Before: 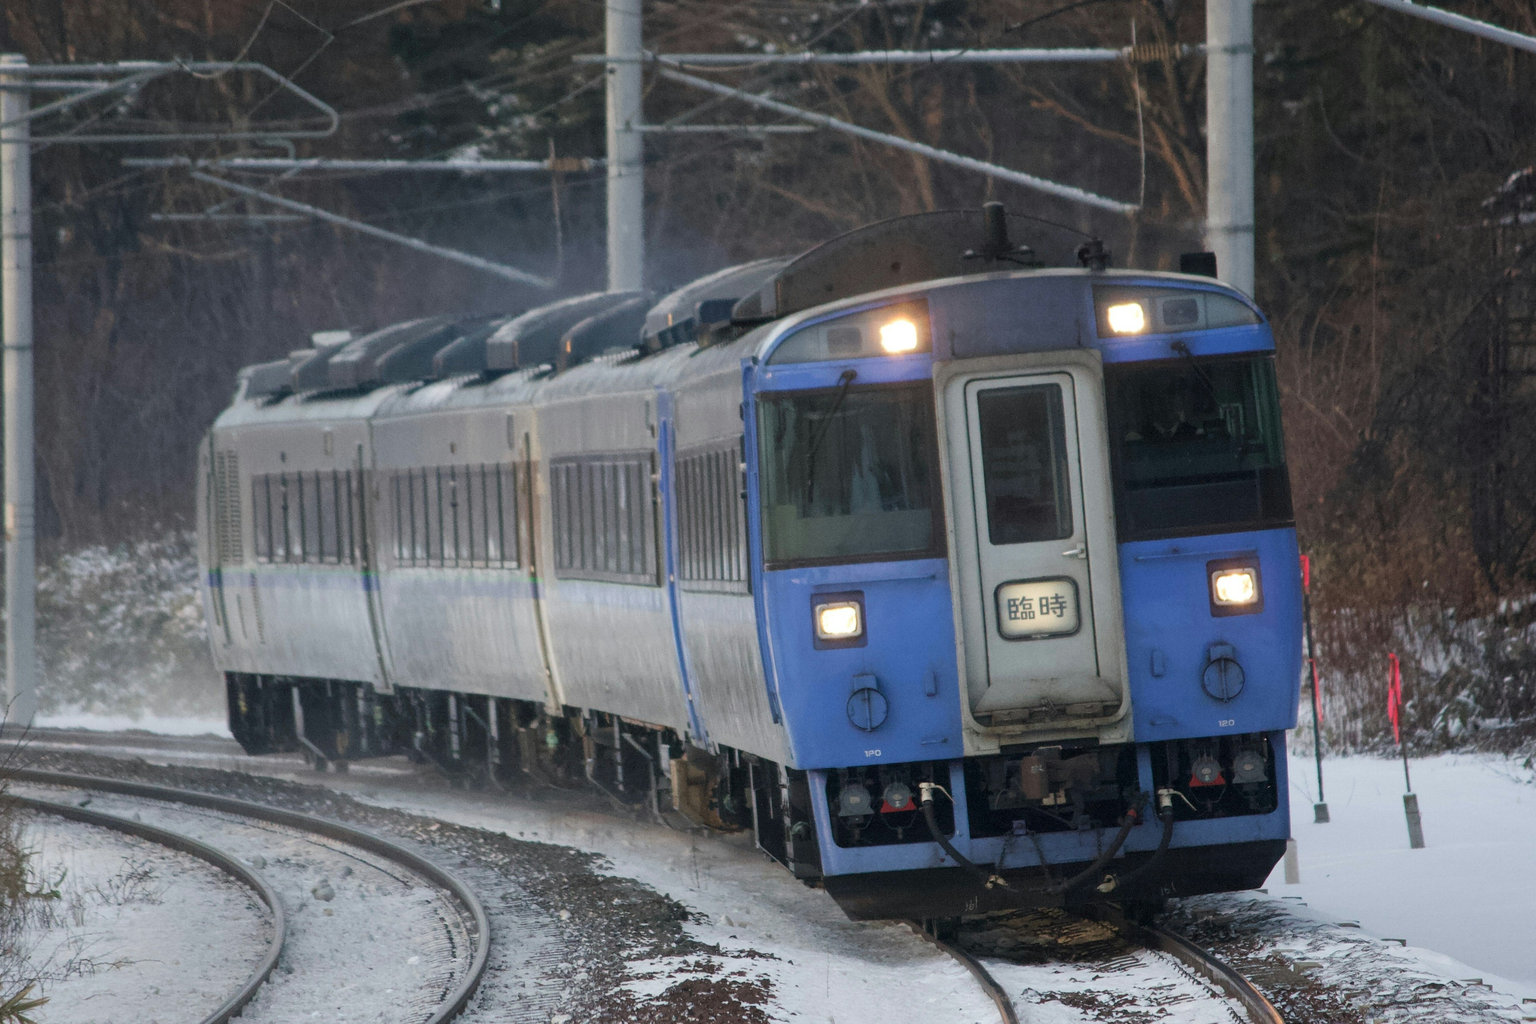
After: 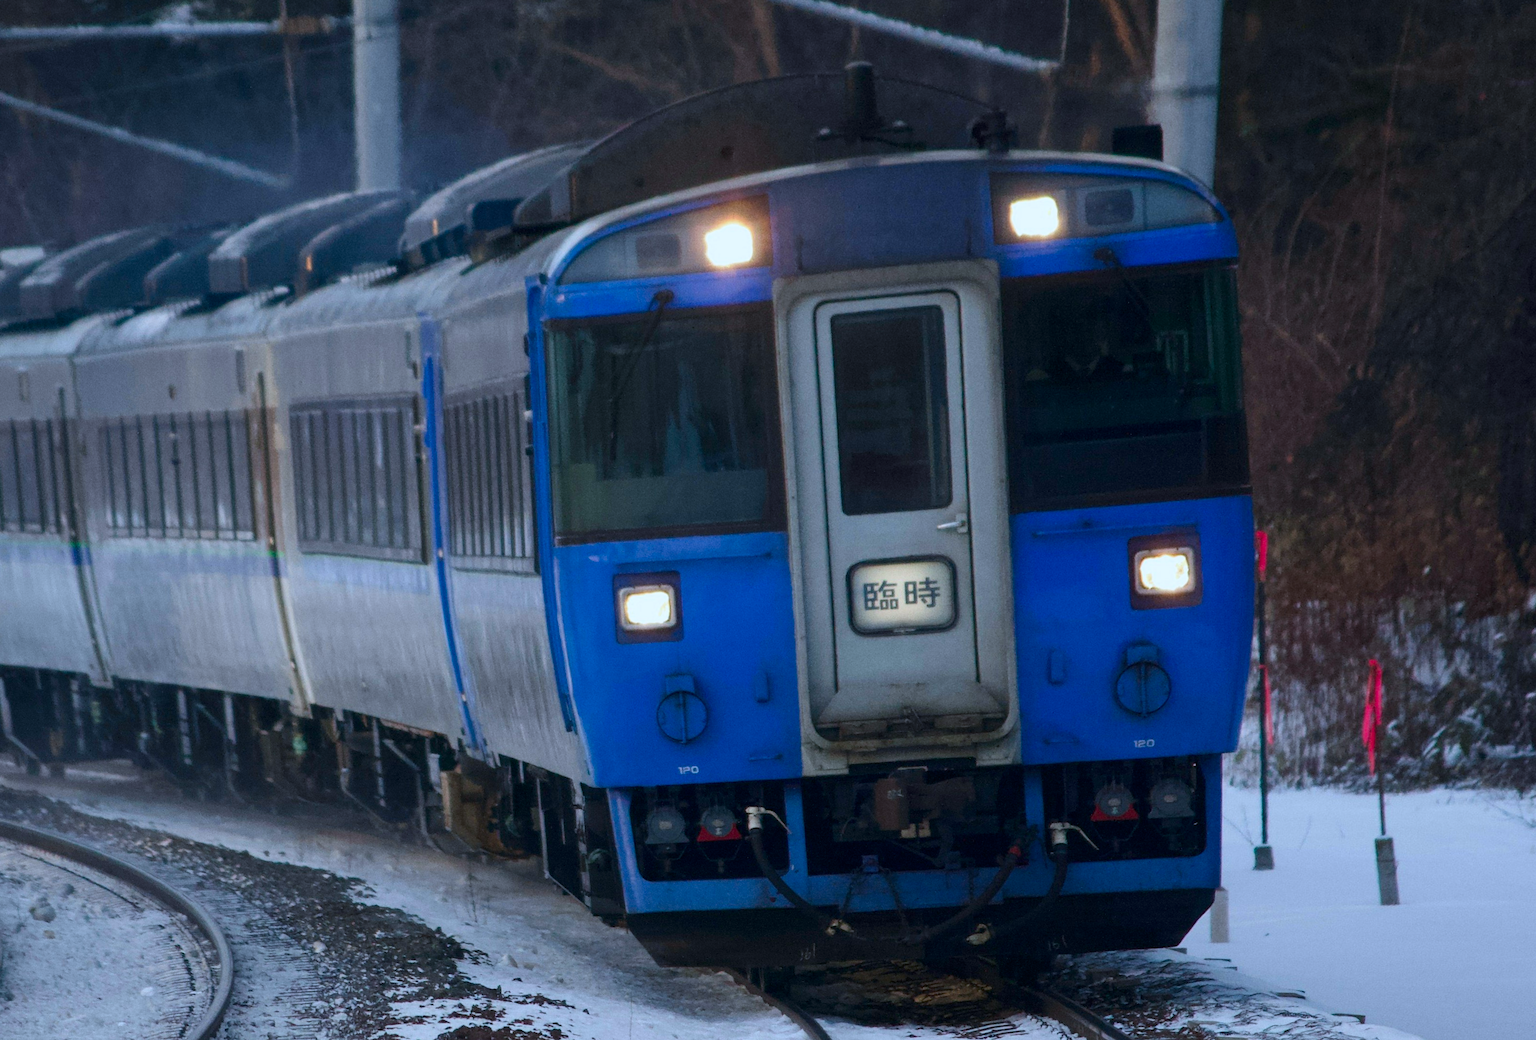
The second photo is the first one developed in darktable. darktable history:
crop: left 16.315%, top 14.246%
color calibration: output R [0.994, 0.059, -0.119, 0], output G [-0.036, 1.09, -0.119, 0], output B [0.078, -0.108, 0.961, 0], illuminant custom, x 0.371, y 0.382, temperature 4281.14 K
rotate and perspective: rotation 0.062°, lens shift (vertical) 0.115, lens shift (horizontal) -0.133, crop left 0.047, crop right 0.94, crop top 0.061, crop bottom 0.94
contrast brightness saturation: contrast 0.07, brightness -0.14, saturation 0.11
